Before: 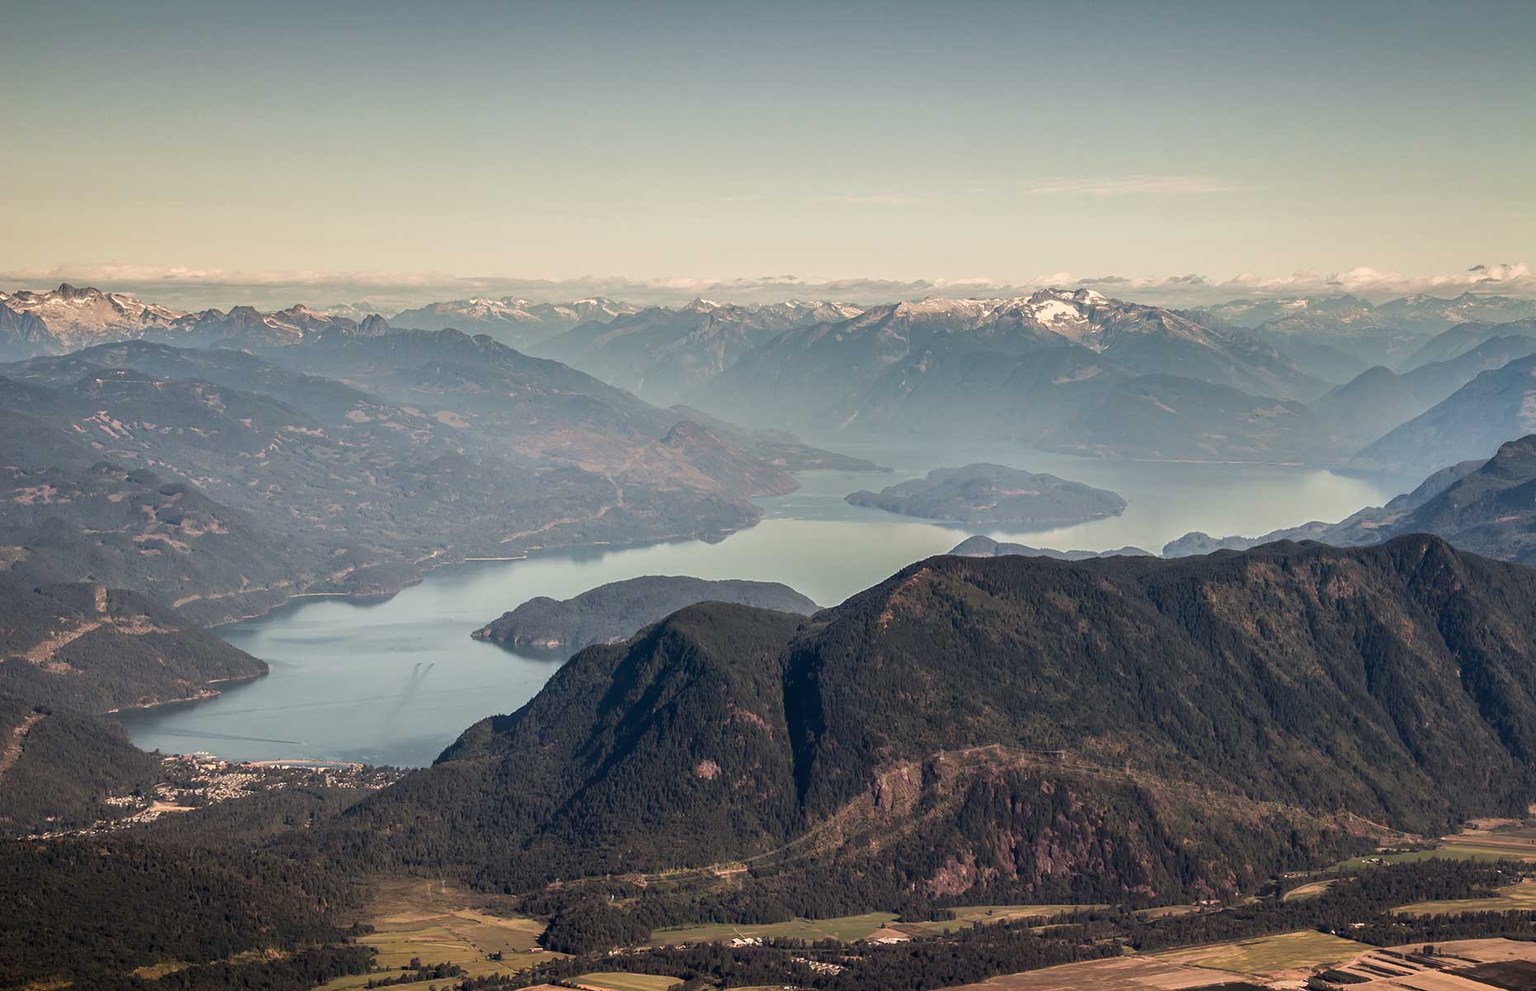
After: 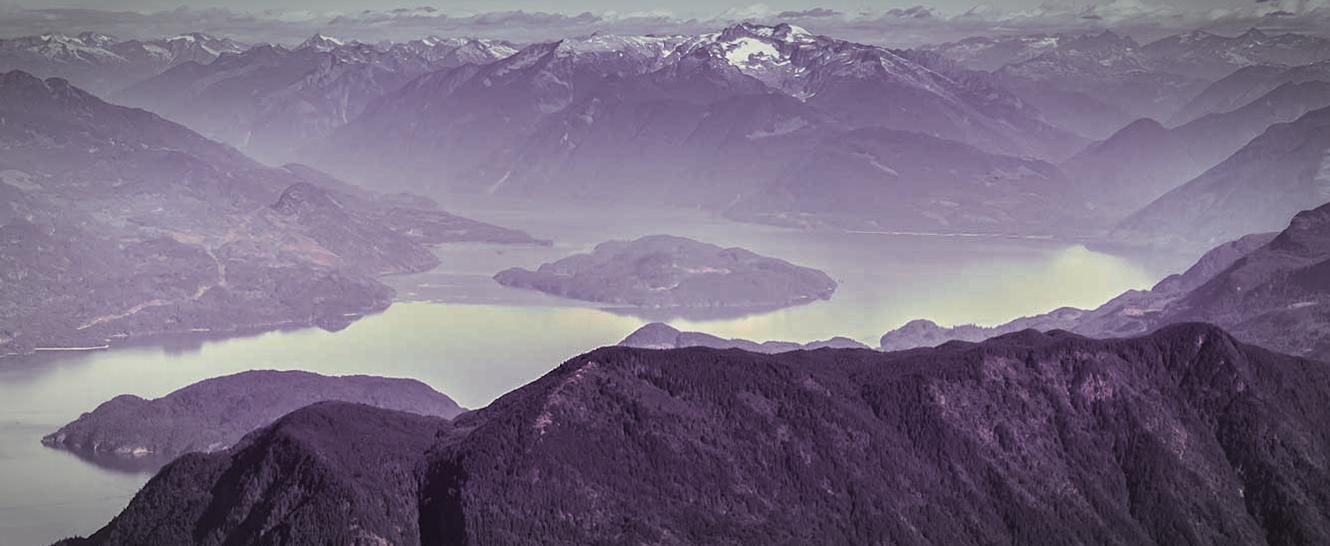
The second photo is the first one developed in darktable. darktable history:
color zones: curves: ch0 [(0.257, 0.558) (0.75, 0.565)]; ch1 [(0.004, 0.857) (0.14, 0.416) (0.257, 0.695) (0.442, 0.032) (0.736, 0.266) (0.891, 0.741)]; ch2 [(0, 0.623) (0.112, 0.436) (0.271, 0.474) (0.516, 0.64) (0.743, 0.286)]
color correction: highlights a* 0.207, highlights b* 2.7, shadows a* -0.874, shadows b* -4.78
rotate and perspective: rotation 0.192°, lens shift (horizontal) -0.015, crop left 0.005, crop right 0.996, crop top 0.006, crop bottom 0.99
graduated density: density 2.02 EV, hardness 44%, rotation 0.374°, offset 8.21, hue 208.8°, saturation 97%
vignetting: automatic ratio true
crop and rotate: left 27.938%, top 27.046%, bottom 27.046%
shadows and highlights: radius 44.78, white point adjustment 6.64, compress 79.65%, highlights color adjustment 78.42%, soften with gaussian
split-toning: shadows › hue 266.4°, shadows › saturation 0.4, highlights › hue 61.2°, highlights › saturation 0.3, compress 0%
